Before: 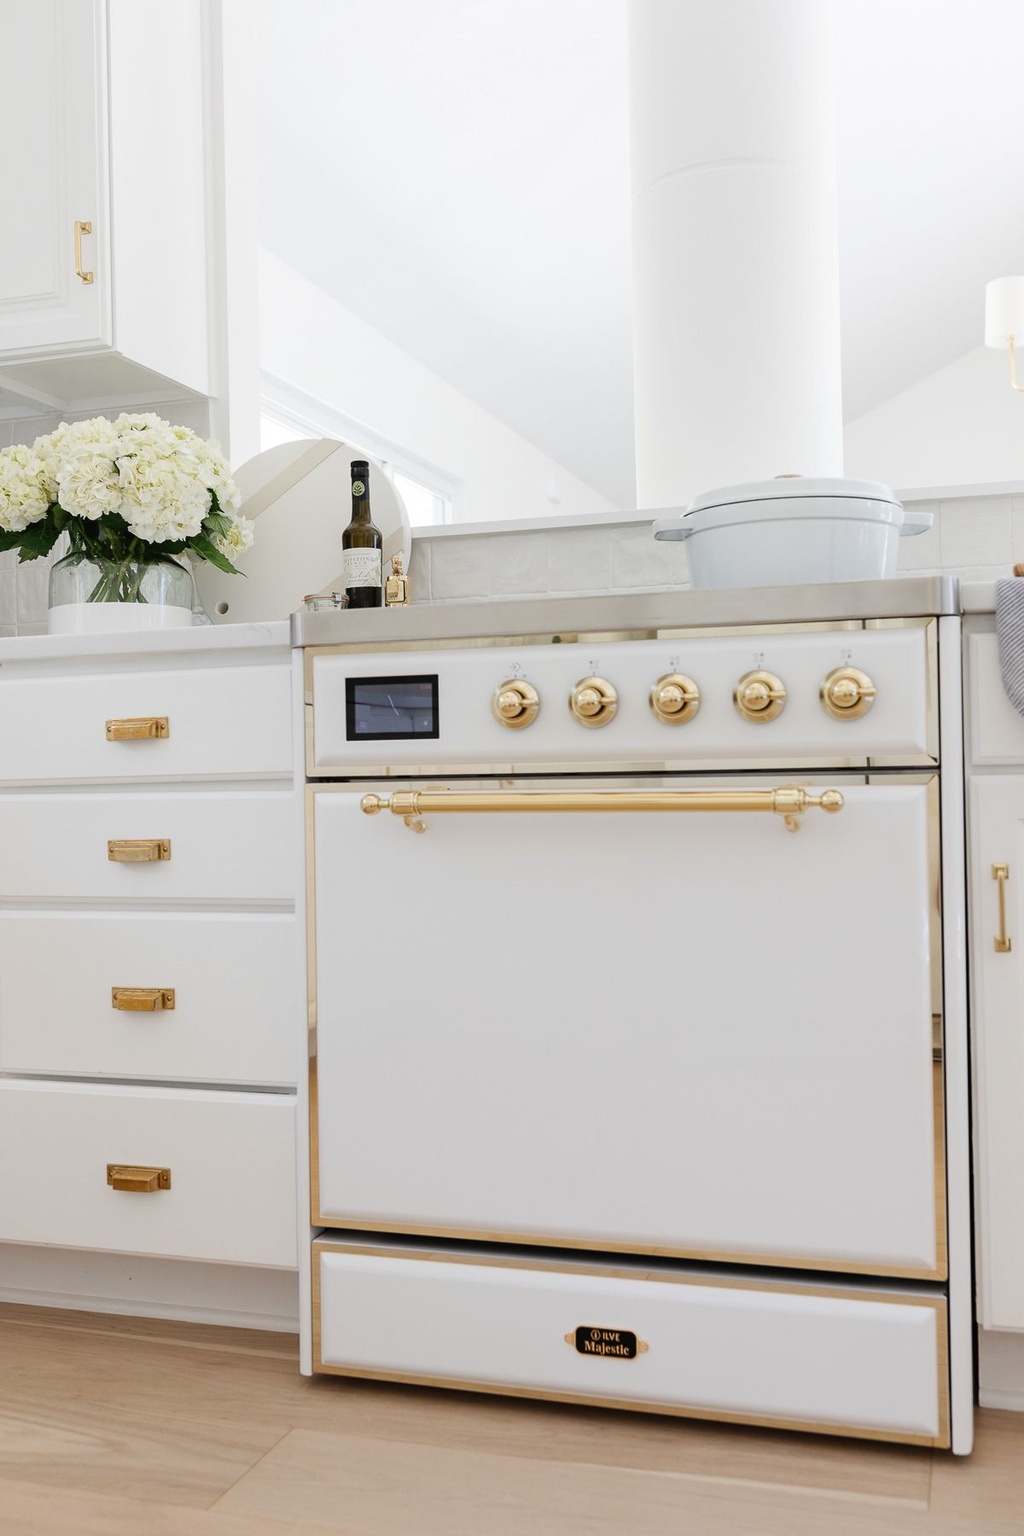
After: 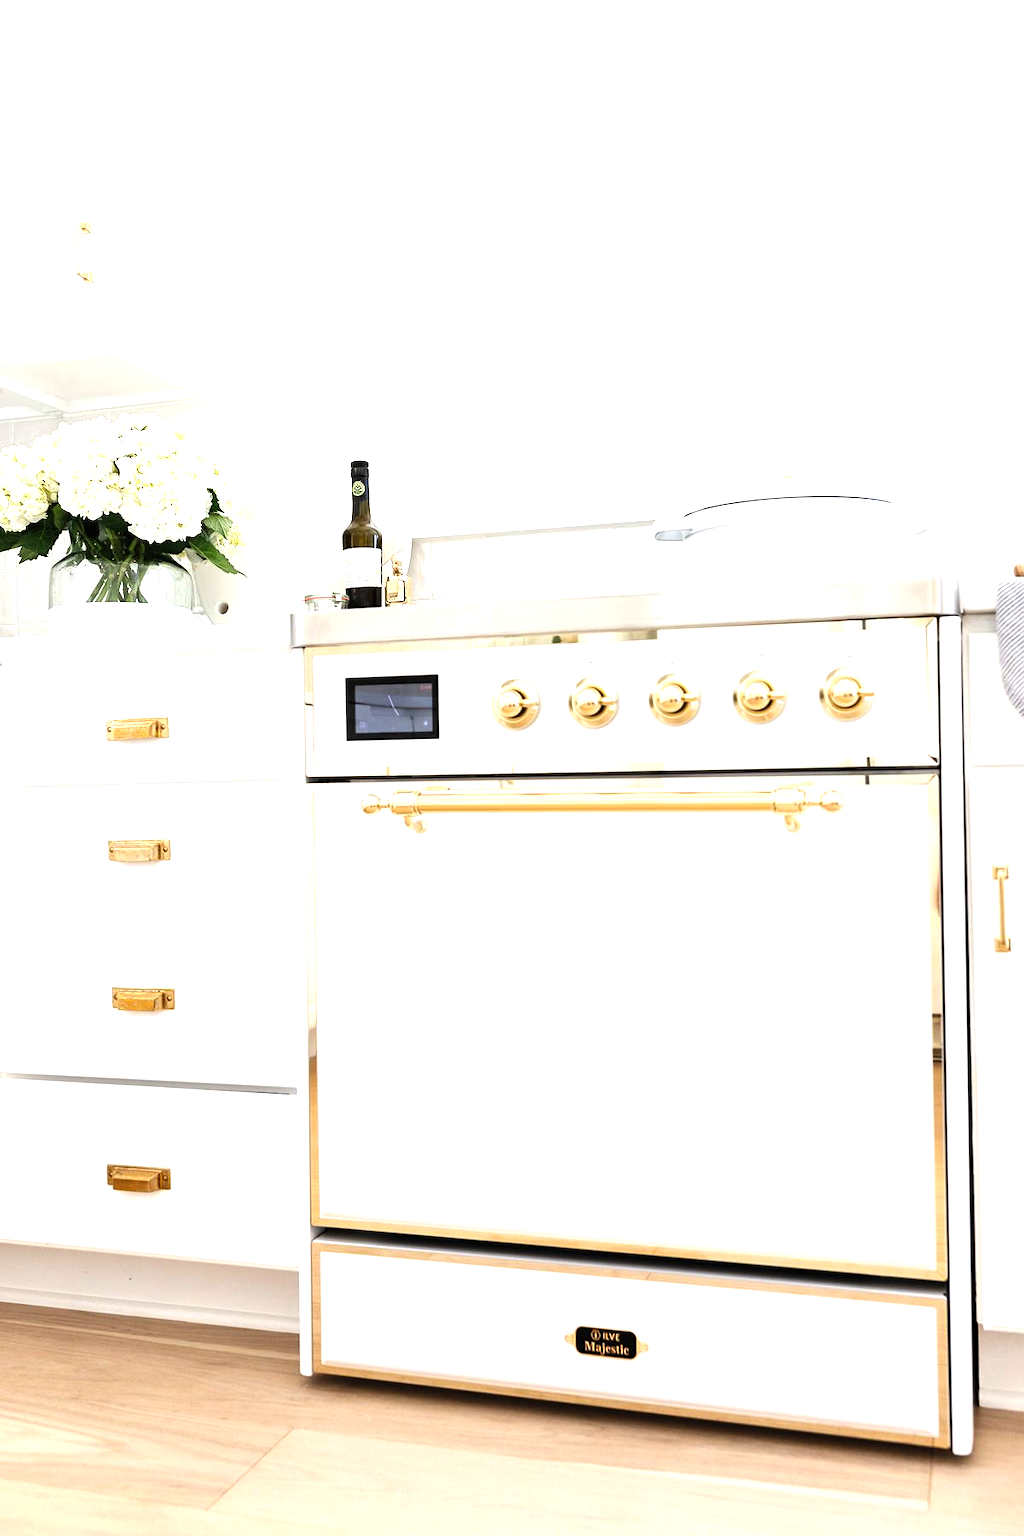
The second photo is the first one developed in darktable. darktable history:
levels: white 99.89%, levels [0.012, 0.367, 0.697]
